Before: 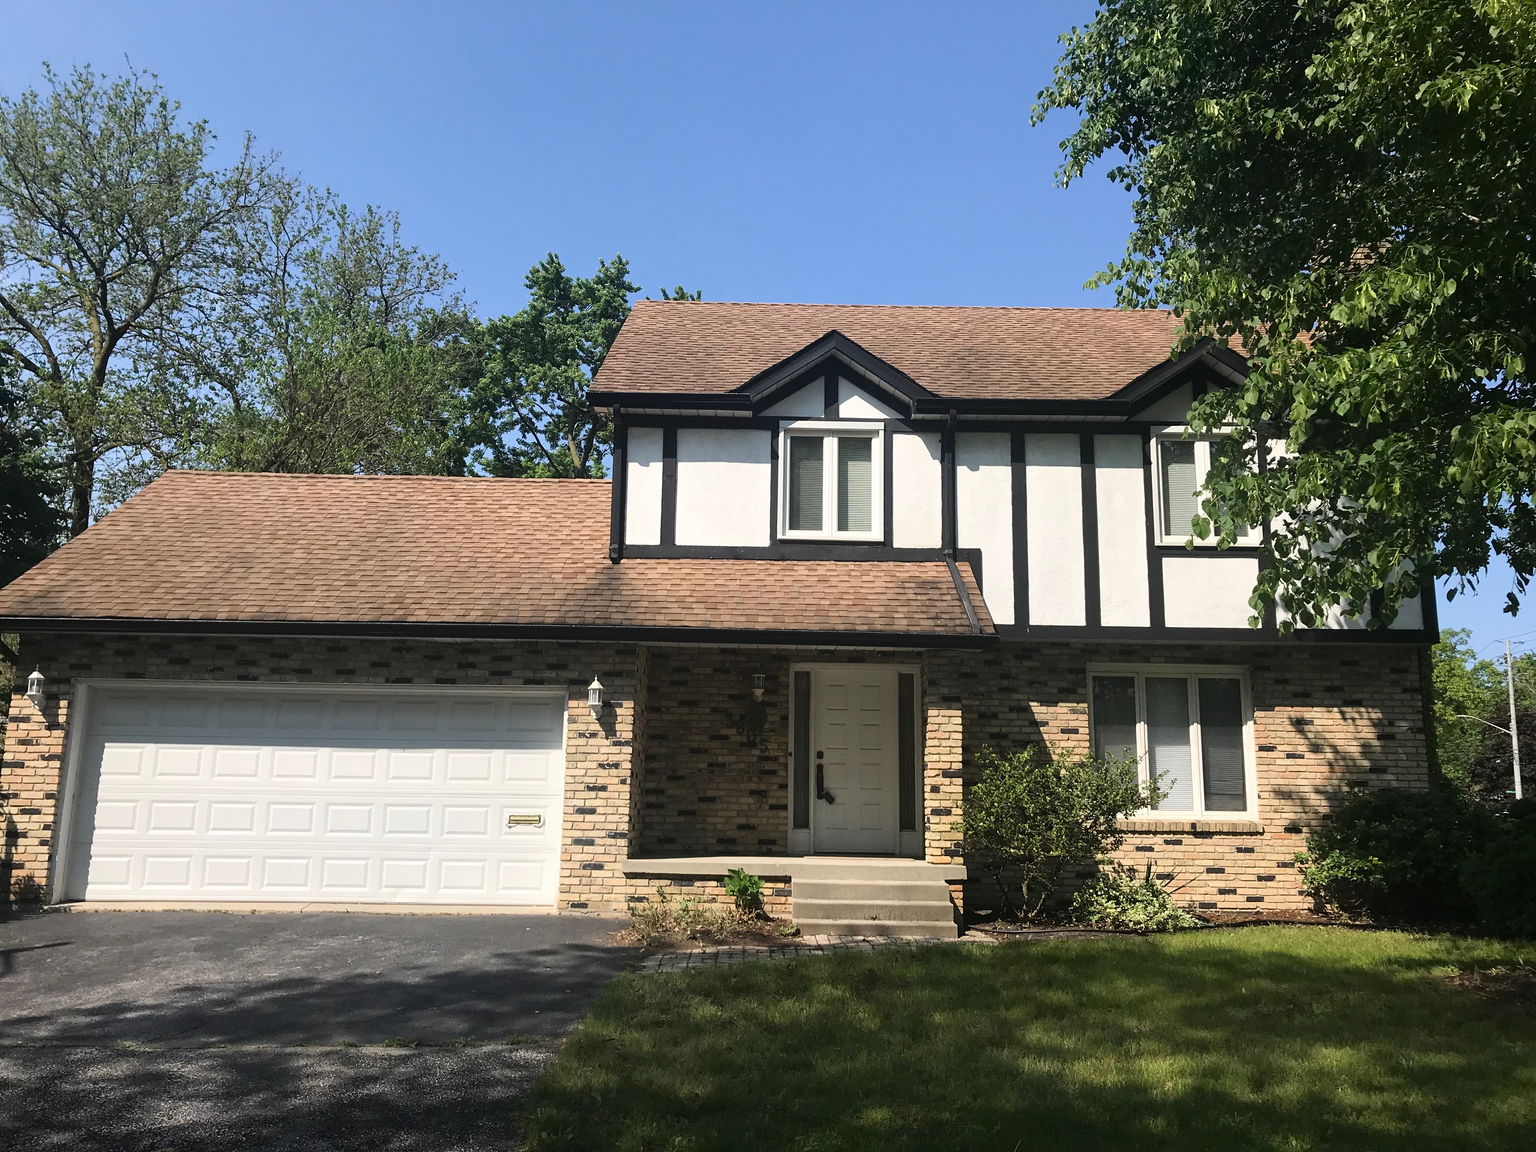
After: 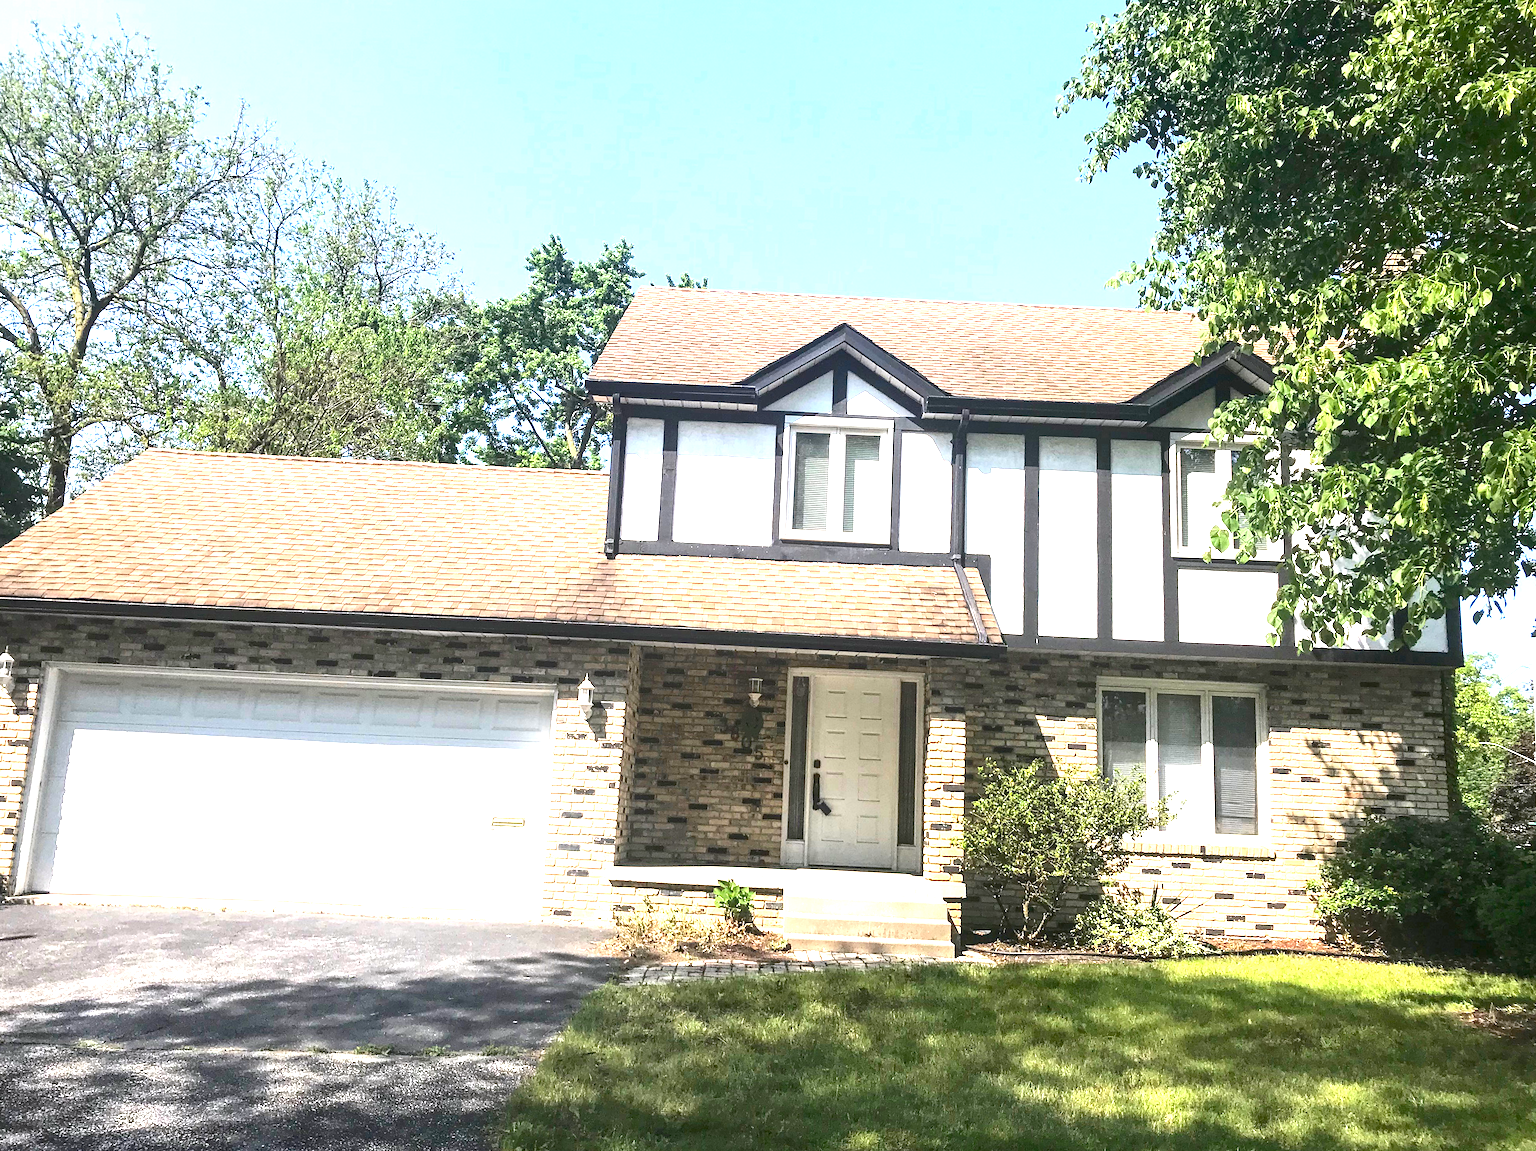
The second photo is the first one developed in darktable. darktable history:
contrast brightness saturation: contrast 0.15, brightness -0.01, saturation 0.1
exposure: black level correction 0.001, exposure 2 EV, compensate highlight preservation false
crop and rotate: angle -1.69°
local contrast: on, module defaults
white balance: red 1.009, blue 1.027
